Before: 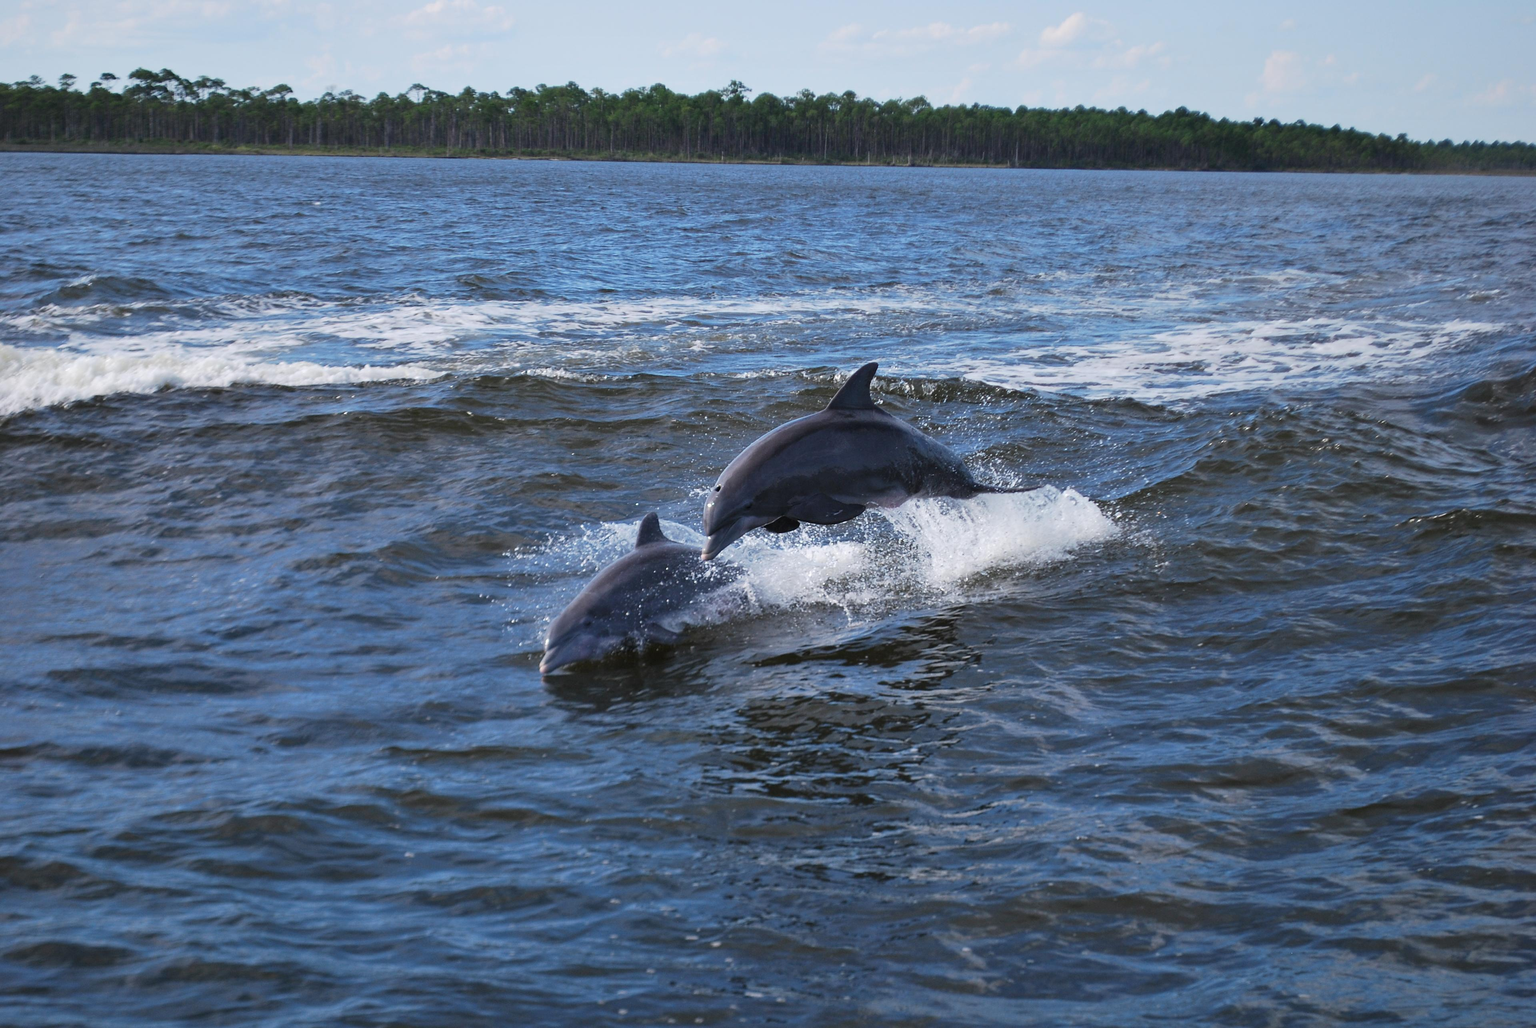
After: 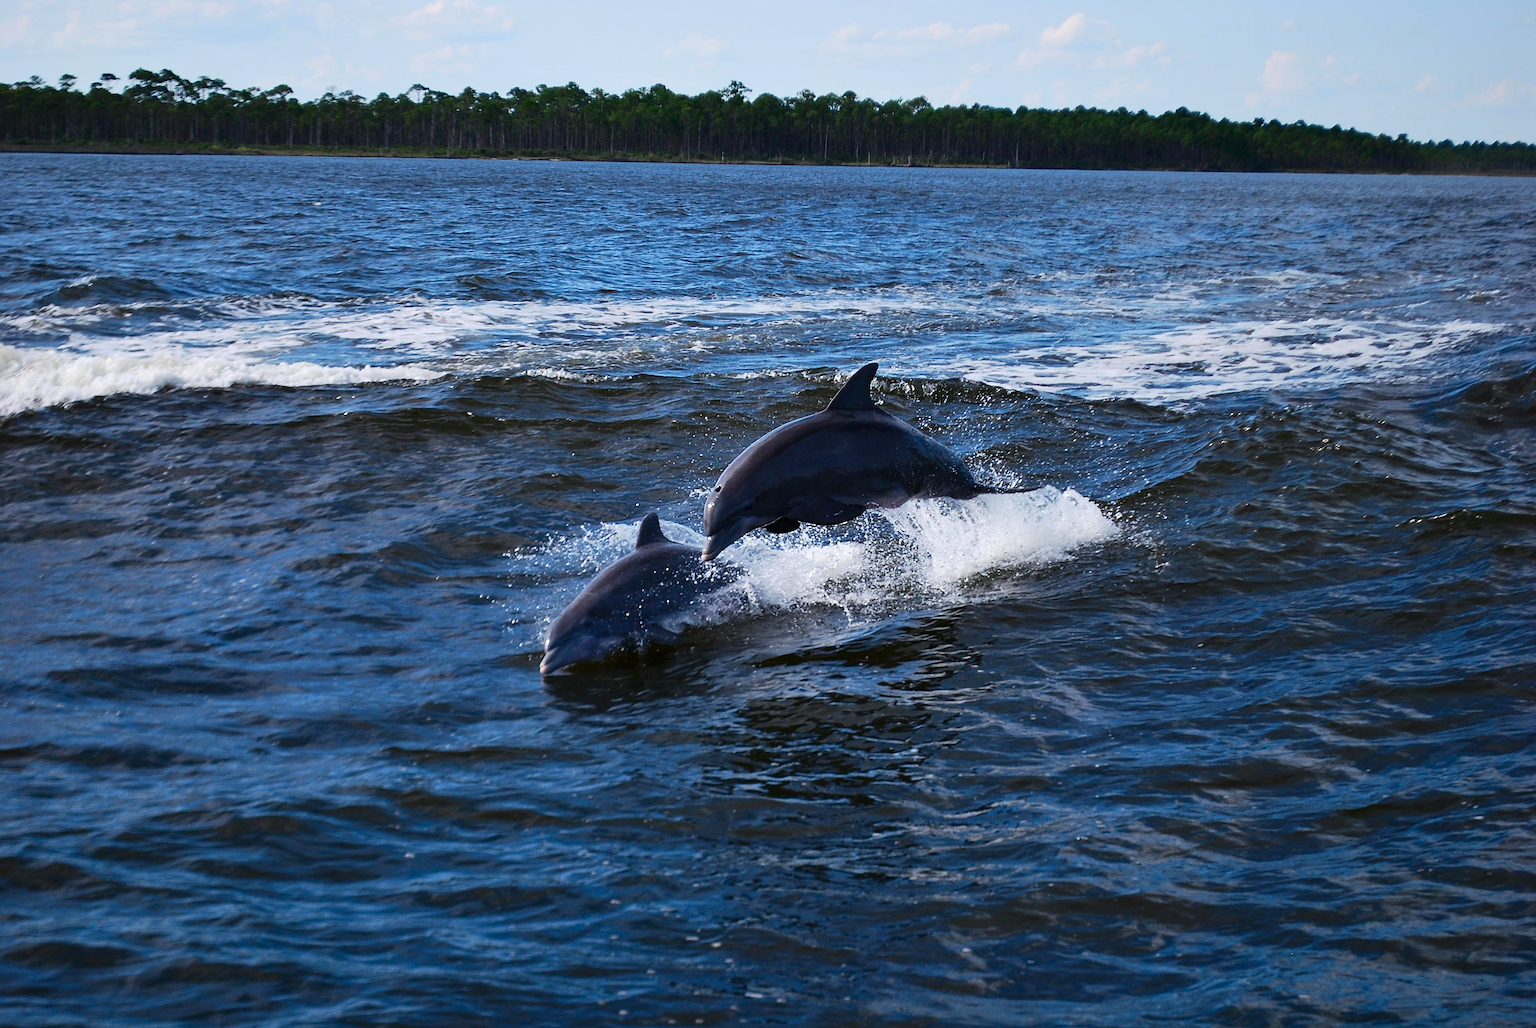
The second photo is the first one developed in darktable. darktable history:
sharpen: on, module defaults
contrast brightness saturation: contrast 0.19, brightness -0.11, saturation 0.21
